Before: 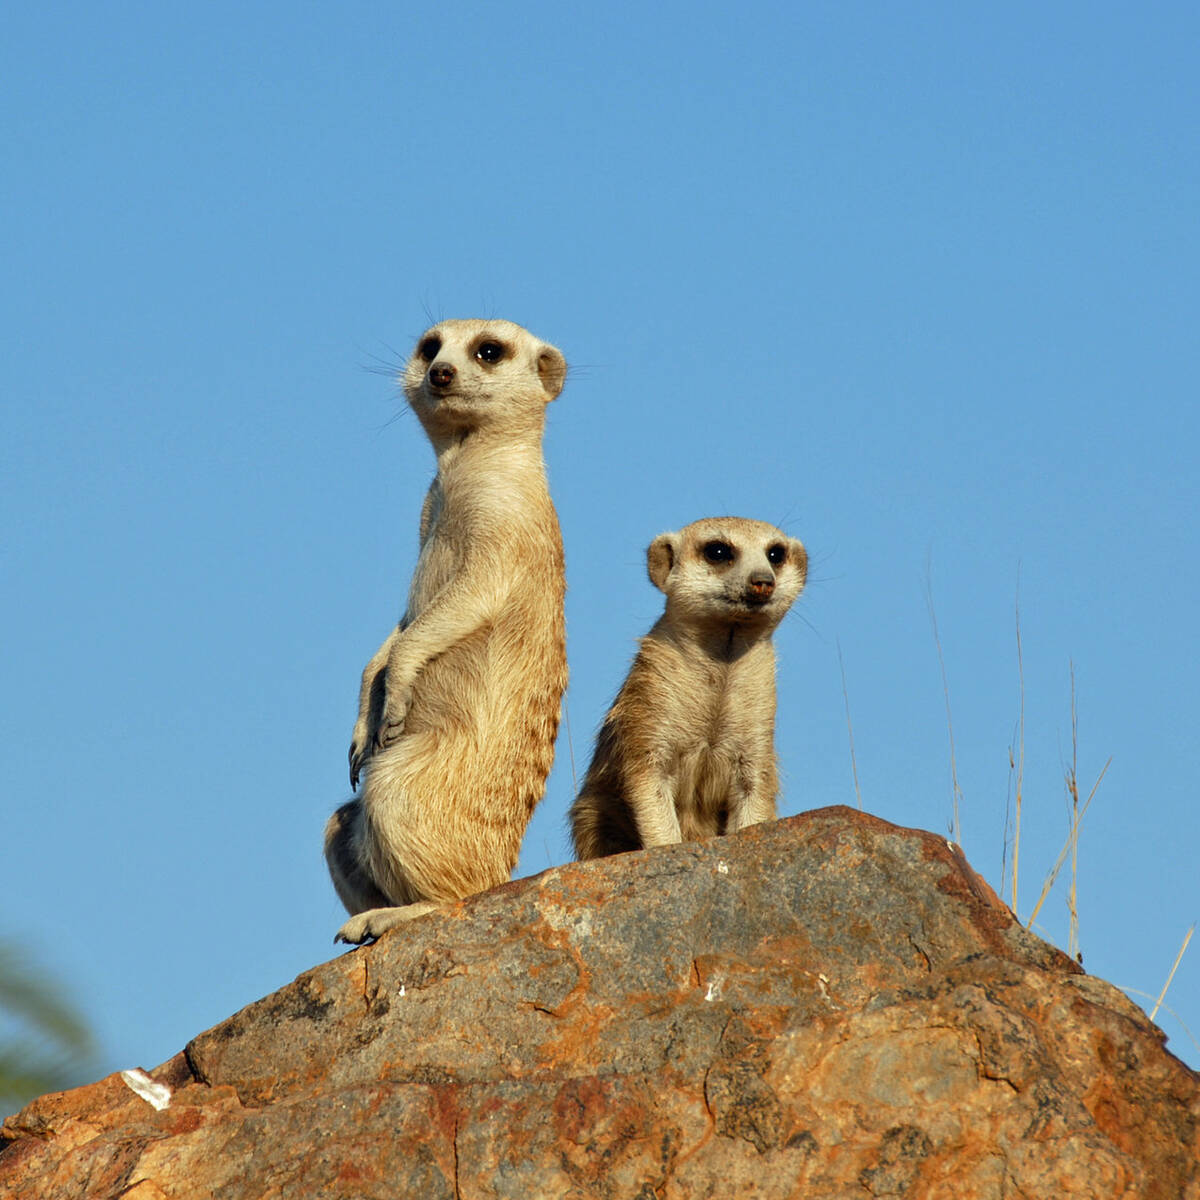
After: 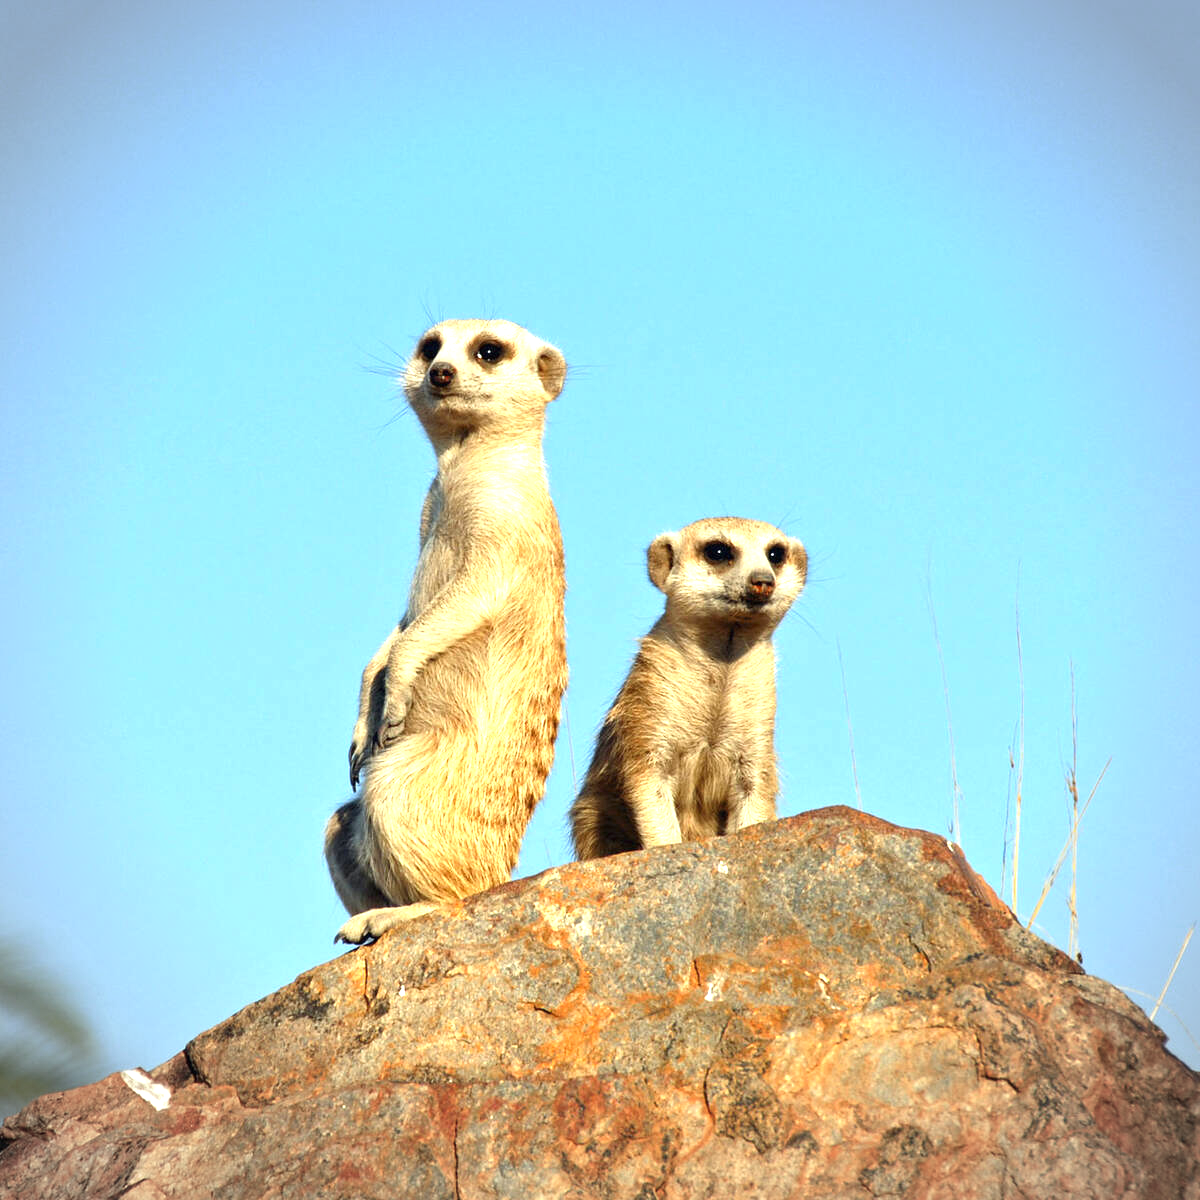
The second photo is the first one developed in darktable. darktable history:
exposure: black level correction 0, exposure 1.125 EV, compensate exposure bias true, compensate highlight preservation false
vignetting: automatic ratio true
